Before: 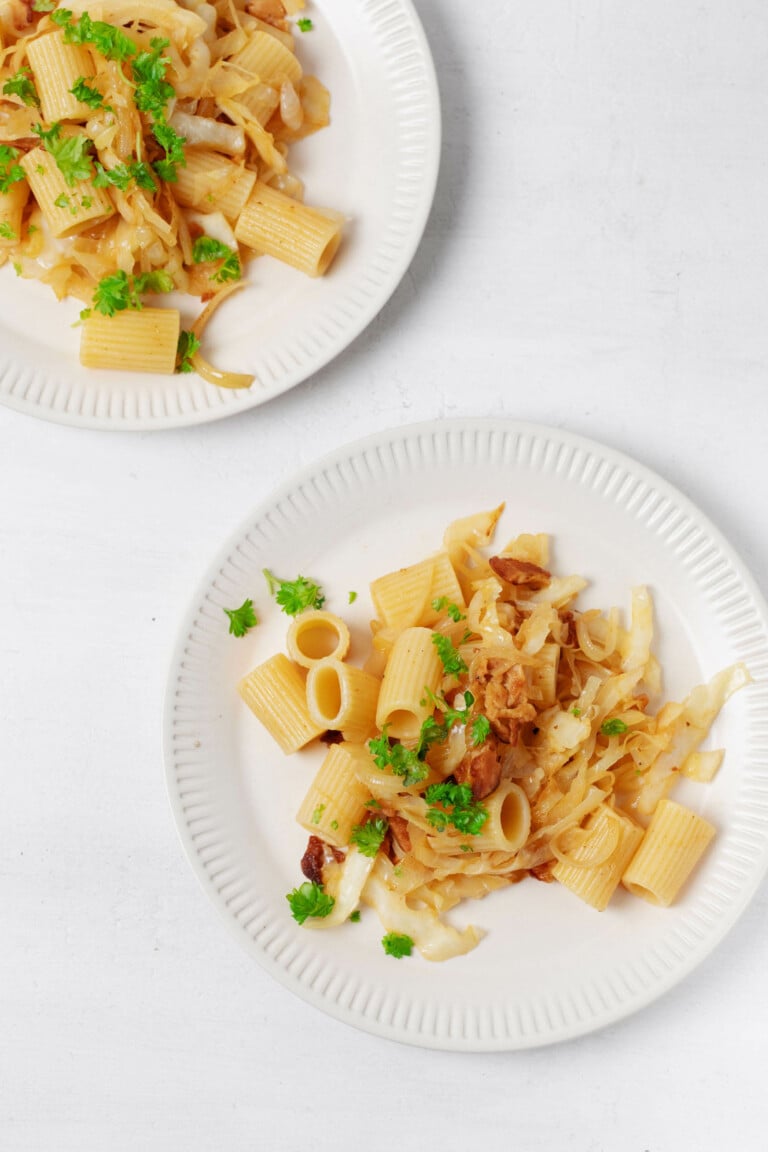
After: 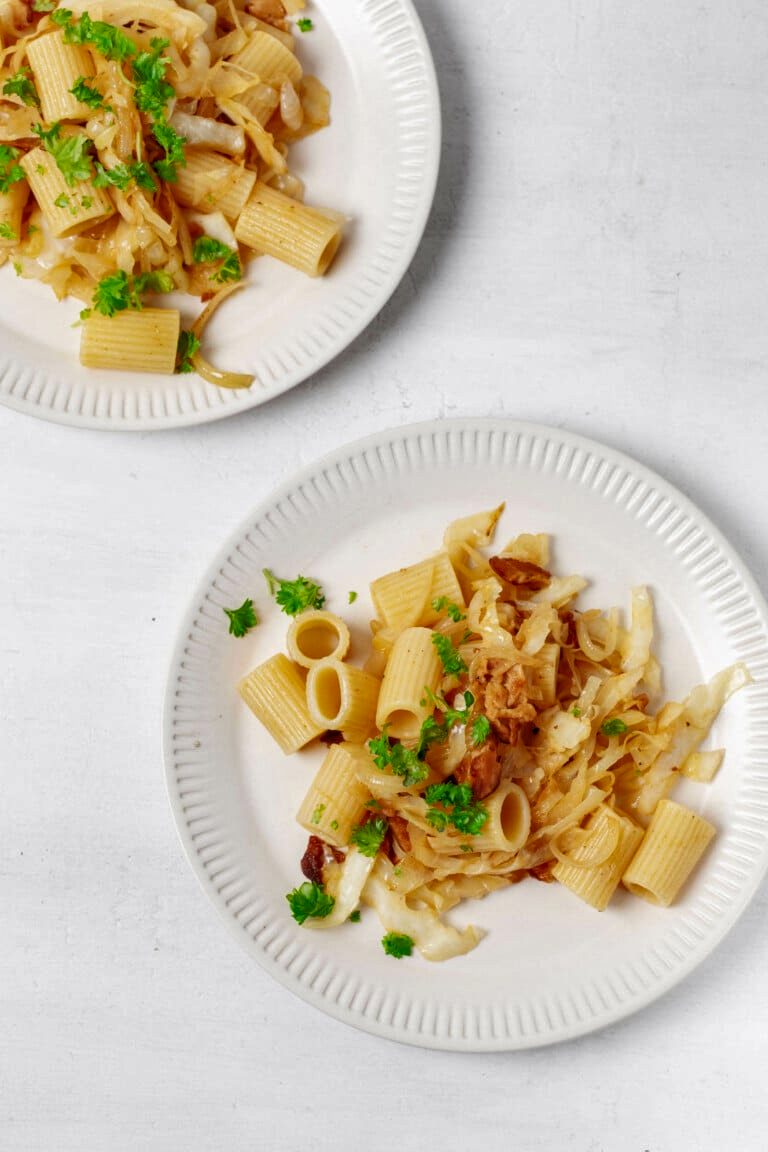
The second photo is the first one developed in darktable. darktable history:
shadows and highlights: shadows 49, highlights -41, soften with gaussian
local contrast: on, module defaults
